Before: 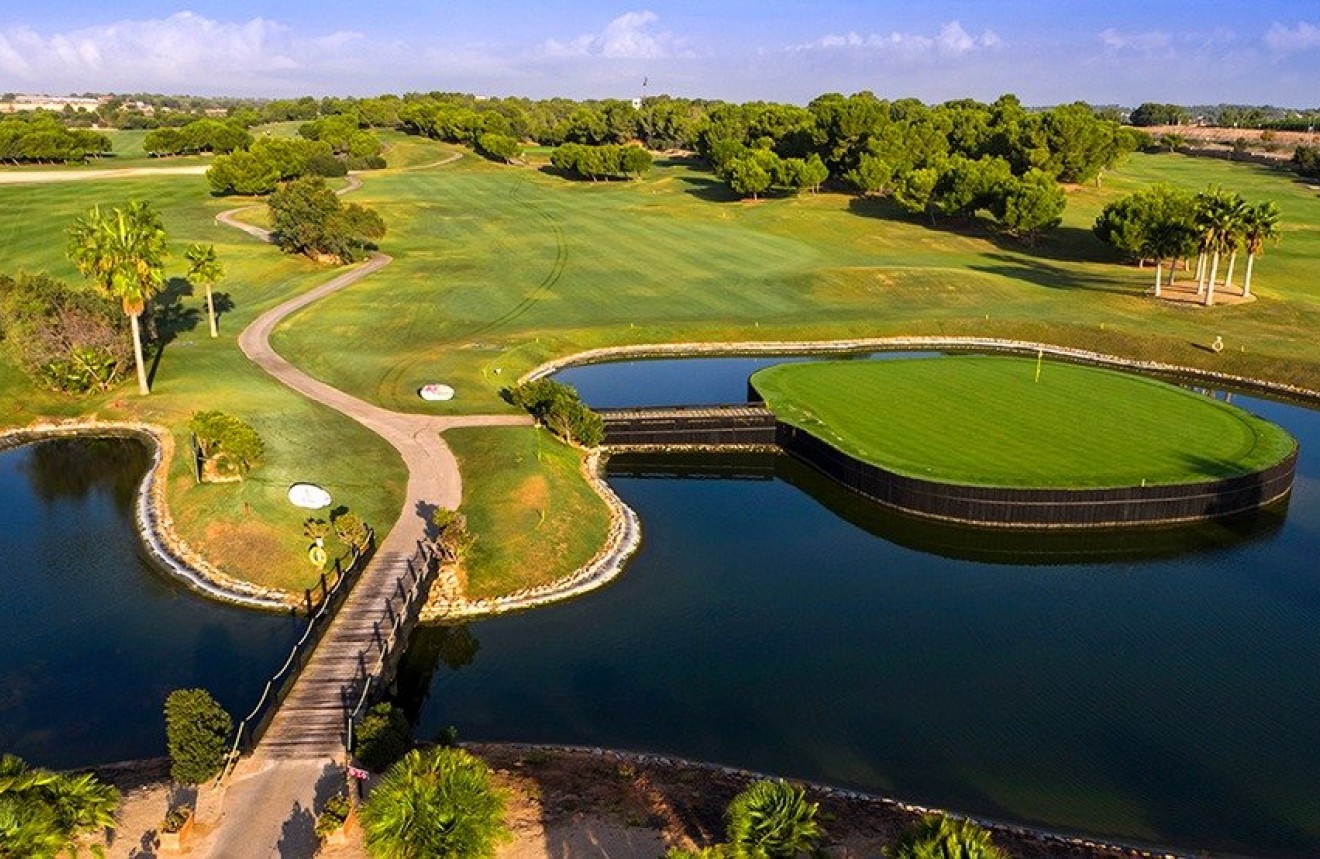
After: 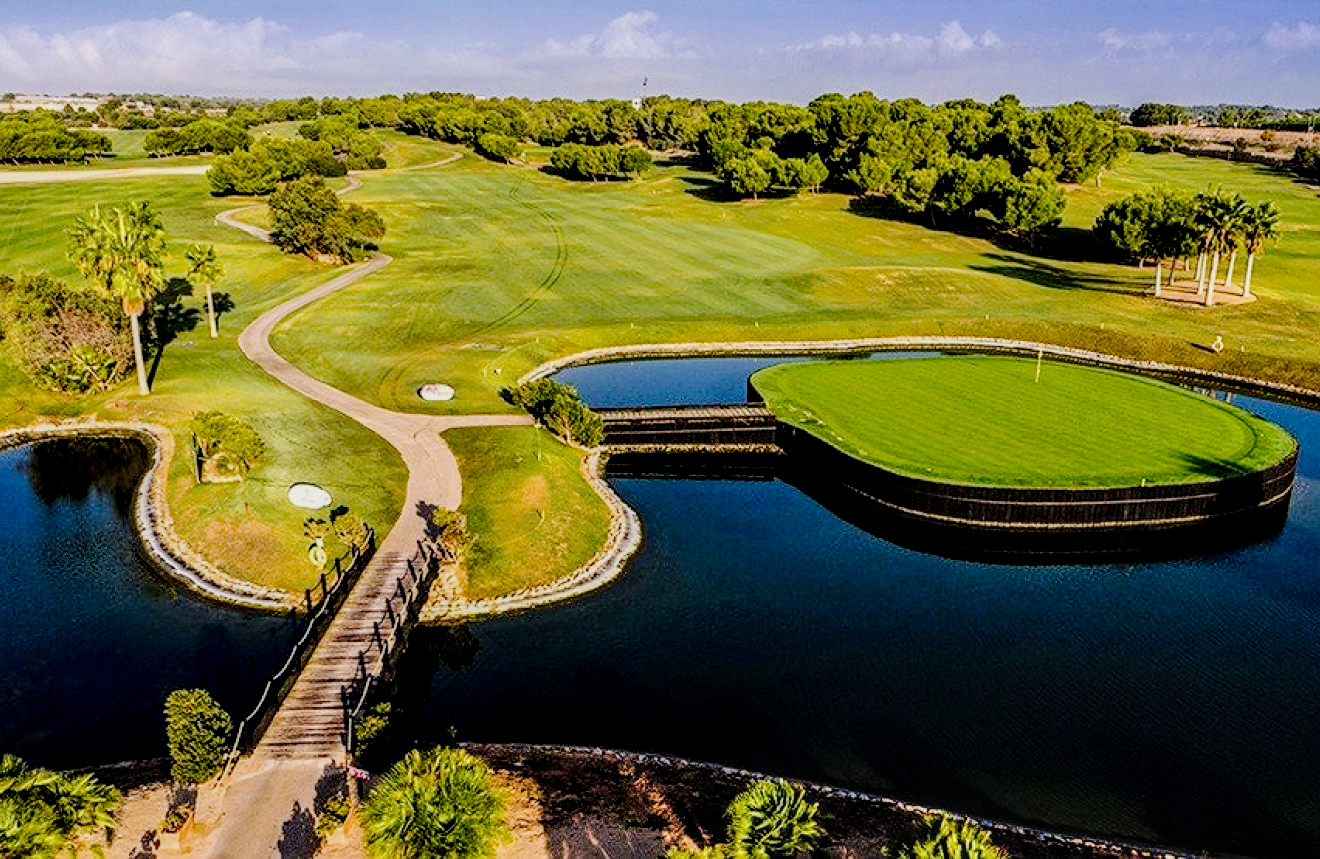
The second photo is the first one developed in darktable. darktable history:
filmic rgb: black relative exposure -7.65 EV, white relative exposure 4.56 EV, hardness 3.61
sharpen: amount 0.2
tone curve: curves: ch0 [(0, 0) (0.003, 0.012) (0.011, 0.014) (0.025, 0.019) (0.044, 0.028) (0.069, 0.039) (0.1, 0.056) (0.136, 0.093) (0.177, 0.147) (0.224, 0.214) (0.277, 0.29) (0.335, 0.381) (0.399, 0.476) (0.468, 0.557) (0.543, 0.635) (0.623, 0.697) (0.709, 0.764) (0.801, 0.831) (0.898, 0.917) (1, 1)], preserve colors none
local contrast: highlights 25%, detail 150%
haze removal: compatibility mode true, adaptive false
velvia: strength 15%
white balance: red 1, blue 1
shadows and highlights: shadows 35, highlights -35, soften with gaussian
